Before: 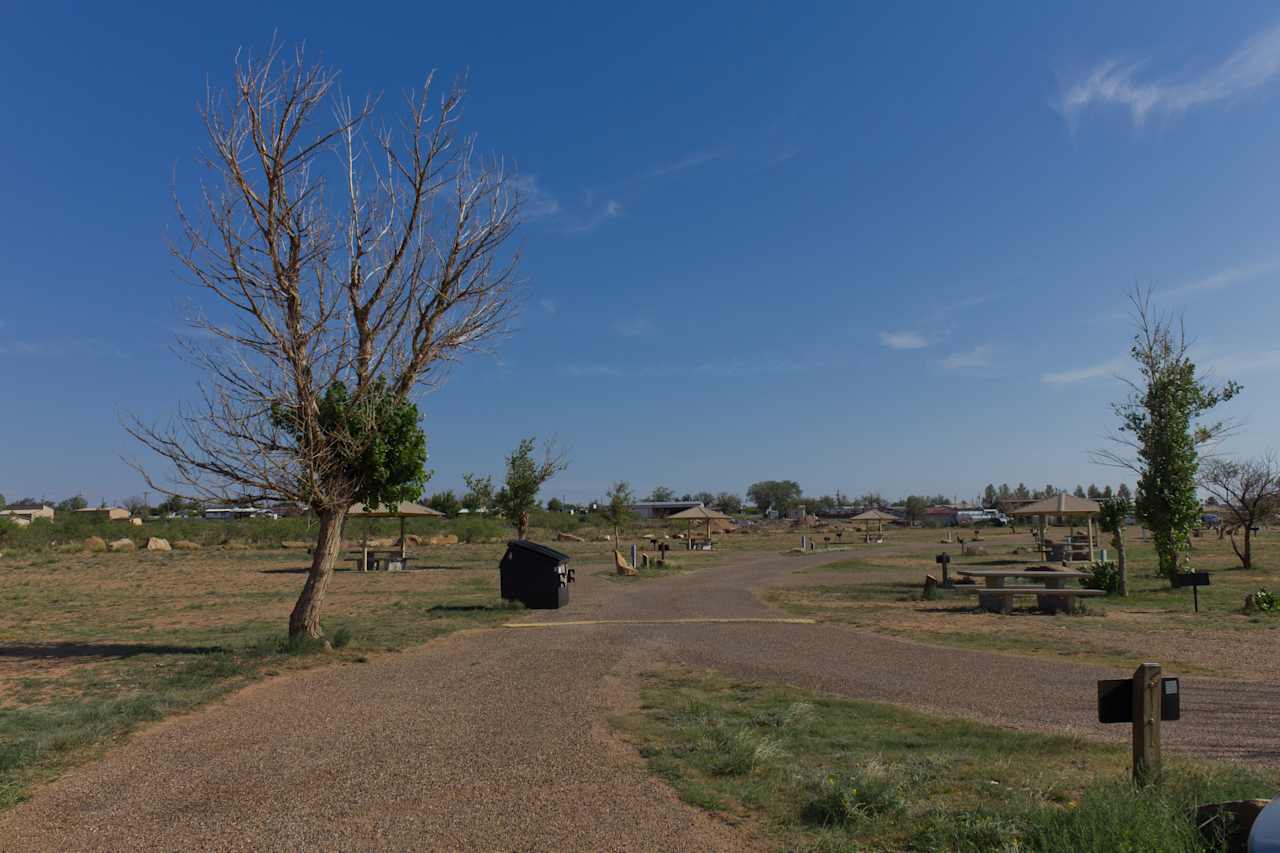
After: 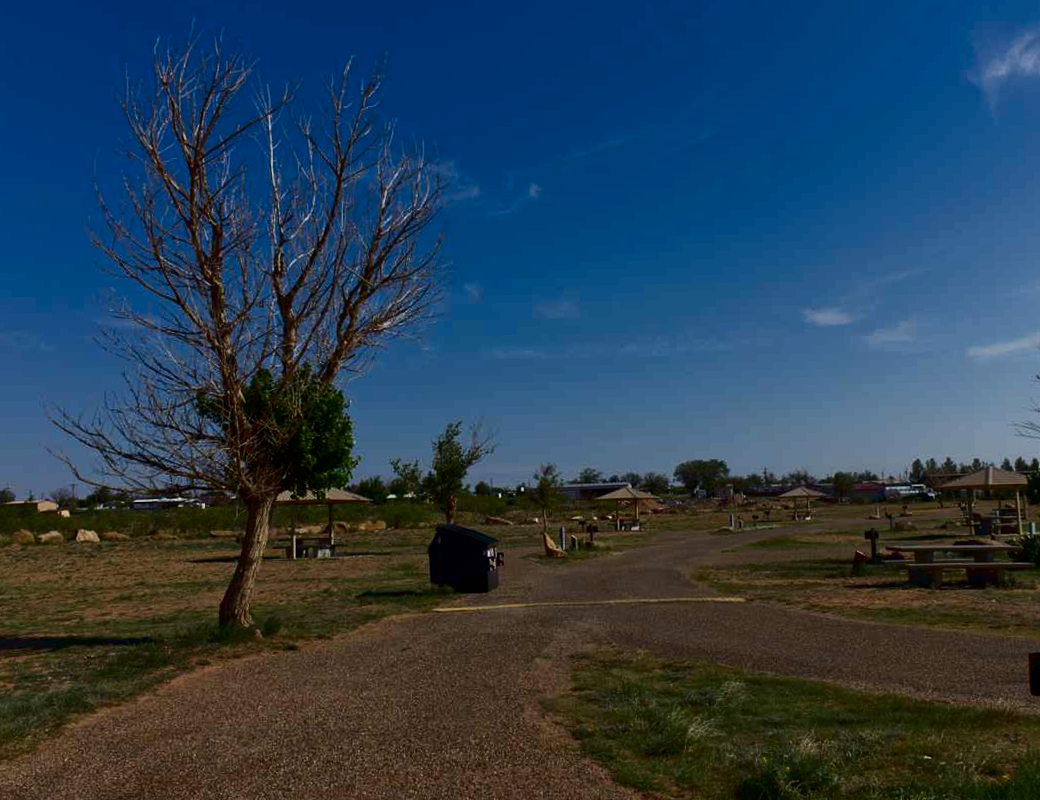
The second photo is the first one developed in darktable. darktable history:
contrast brightness saturation: contrast 0.195, brightness -0.222, saturation 0.111
crop and rotate: angle 1.16°, left 4.51%, top 0.756%, right 11.74%, bottom 2.532%
levels: levels [0, 0.492, 0.984]
